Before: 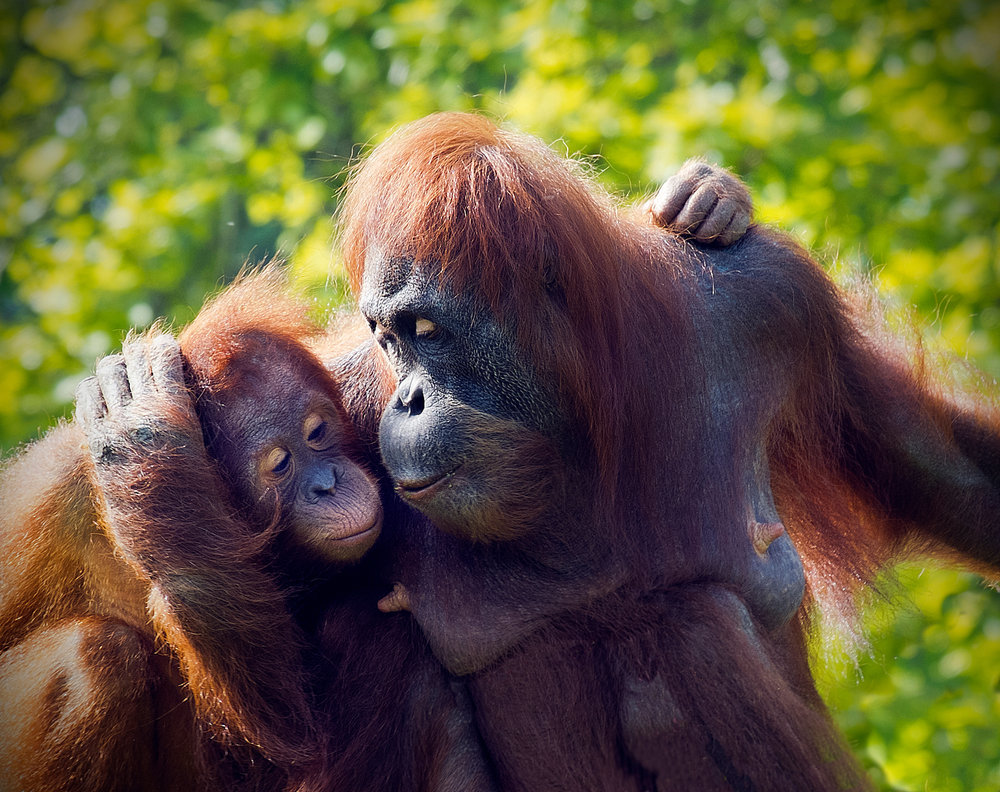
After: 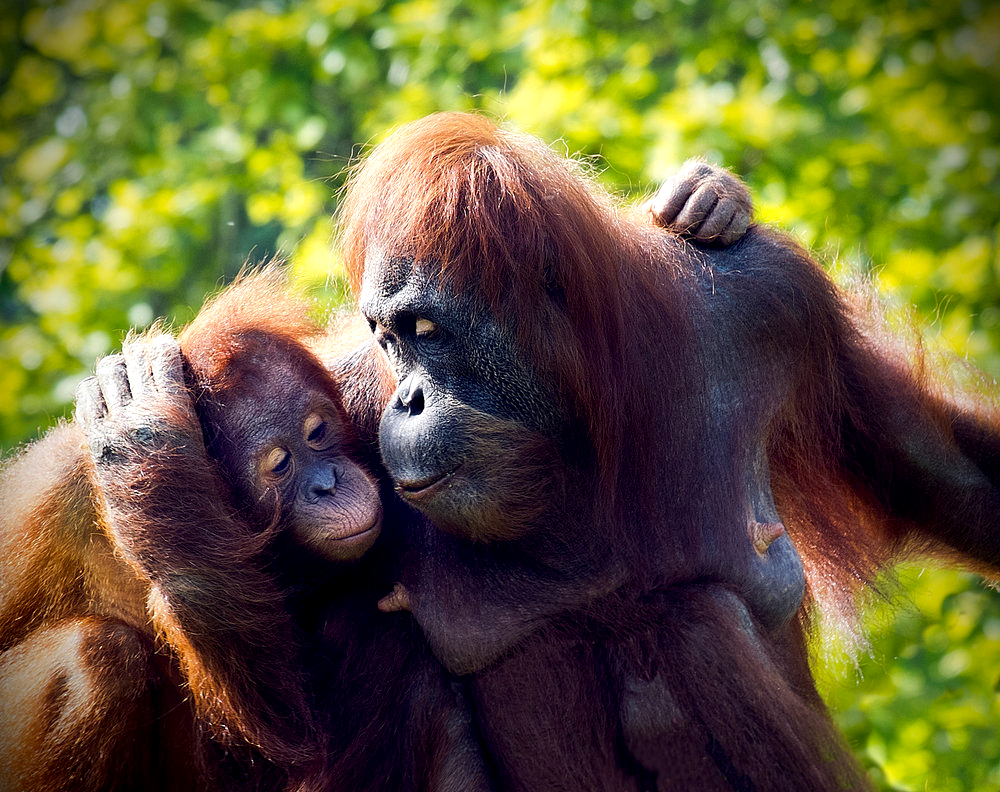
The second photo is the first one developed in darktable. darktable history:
exposure: black level correction 0.005, exposure 0.001 EV, compensate highlight preservation false
tone equalizer: -8 EV -0.417 EV, -7 EV -0.389 EV, -6 EV -0.333 EV, -5 EV -0.222 EV, -3 EV 0.222 EV, -2 EV 0.333 EV, -1 EV 0.389 EV, +0 EV 0.417 EV, edges refinement/feathering 500, mask exposure compensation -1.57 EV, preserve details no
